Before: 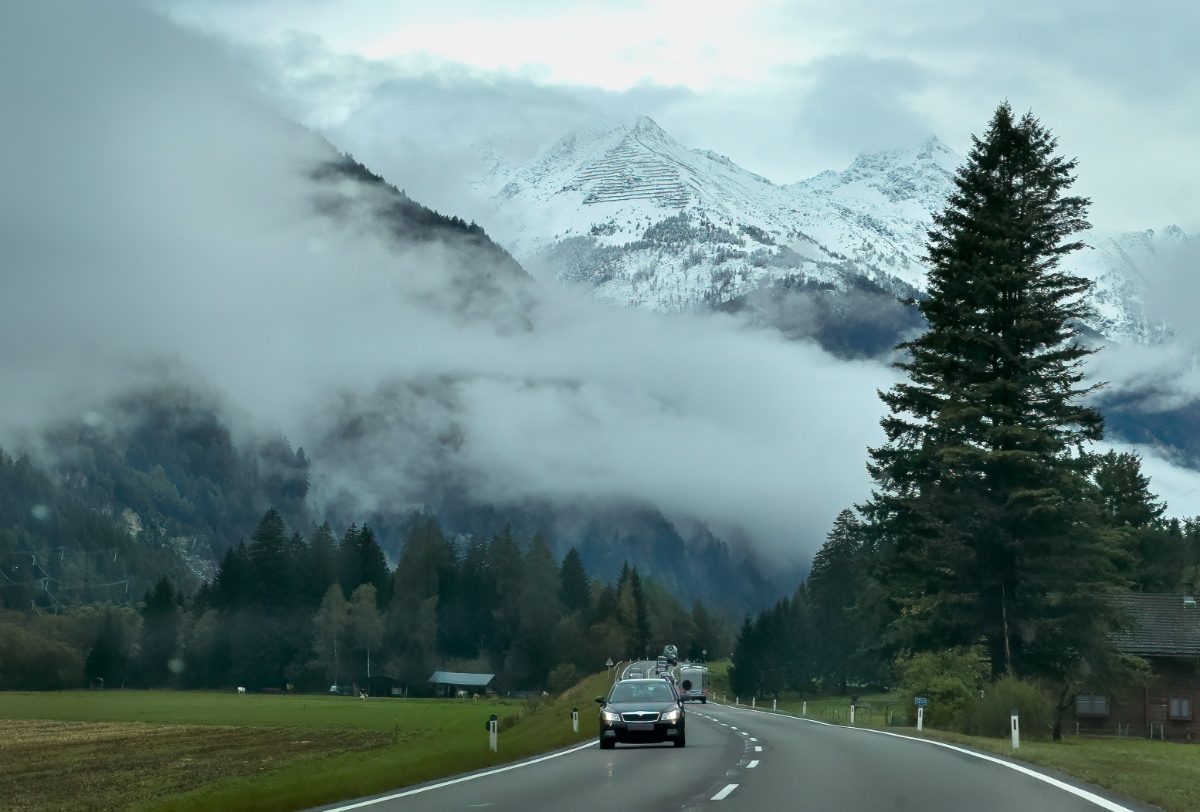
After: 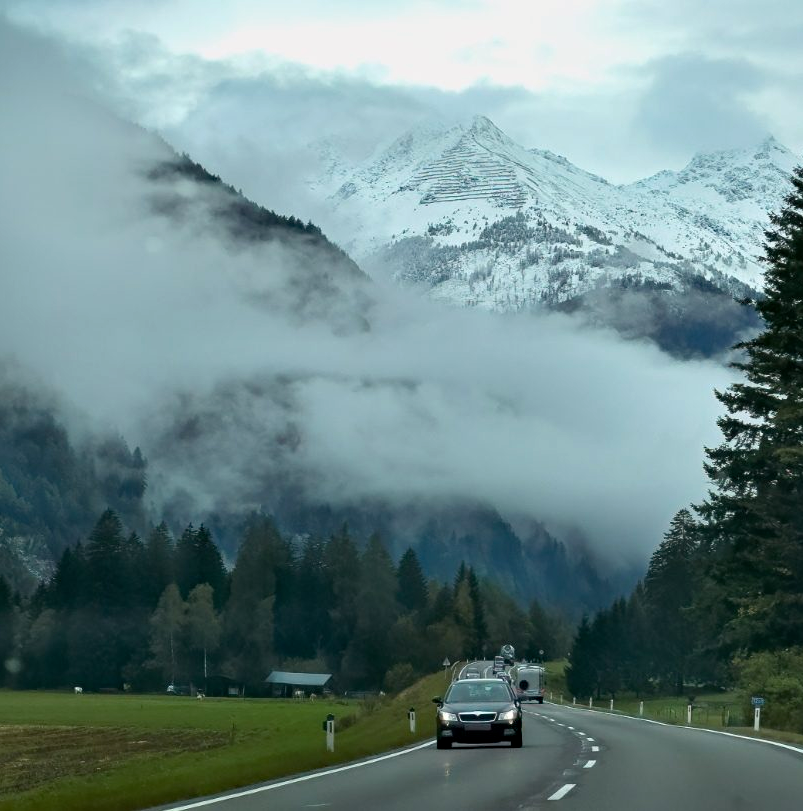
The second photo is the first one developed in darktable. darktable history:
haze removal: compatibility mode true, adaptive false
crop and rotate: left 13.649%, right 19.434%
